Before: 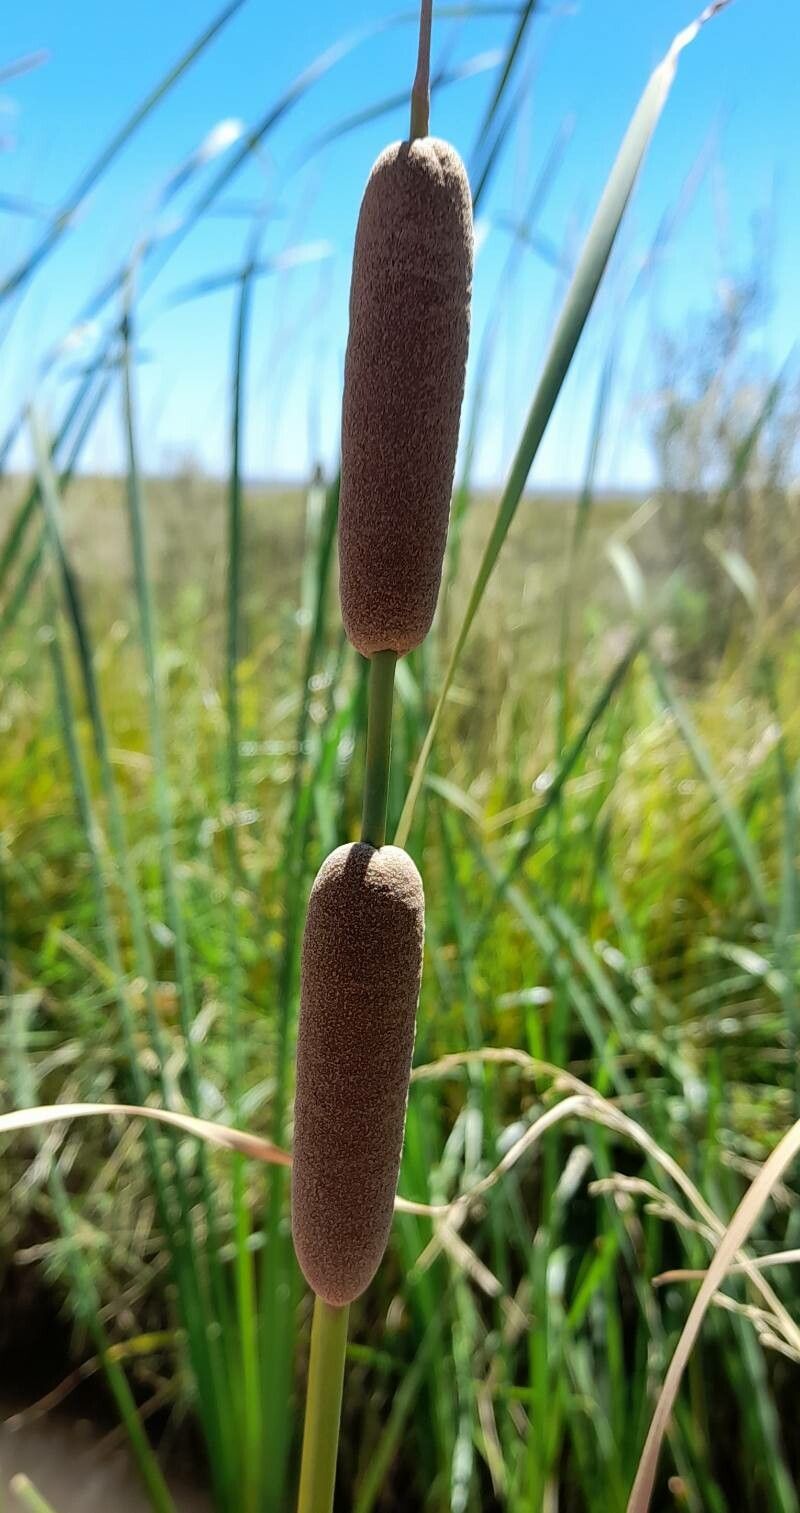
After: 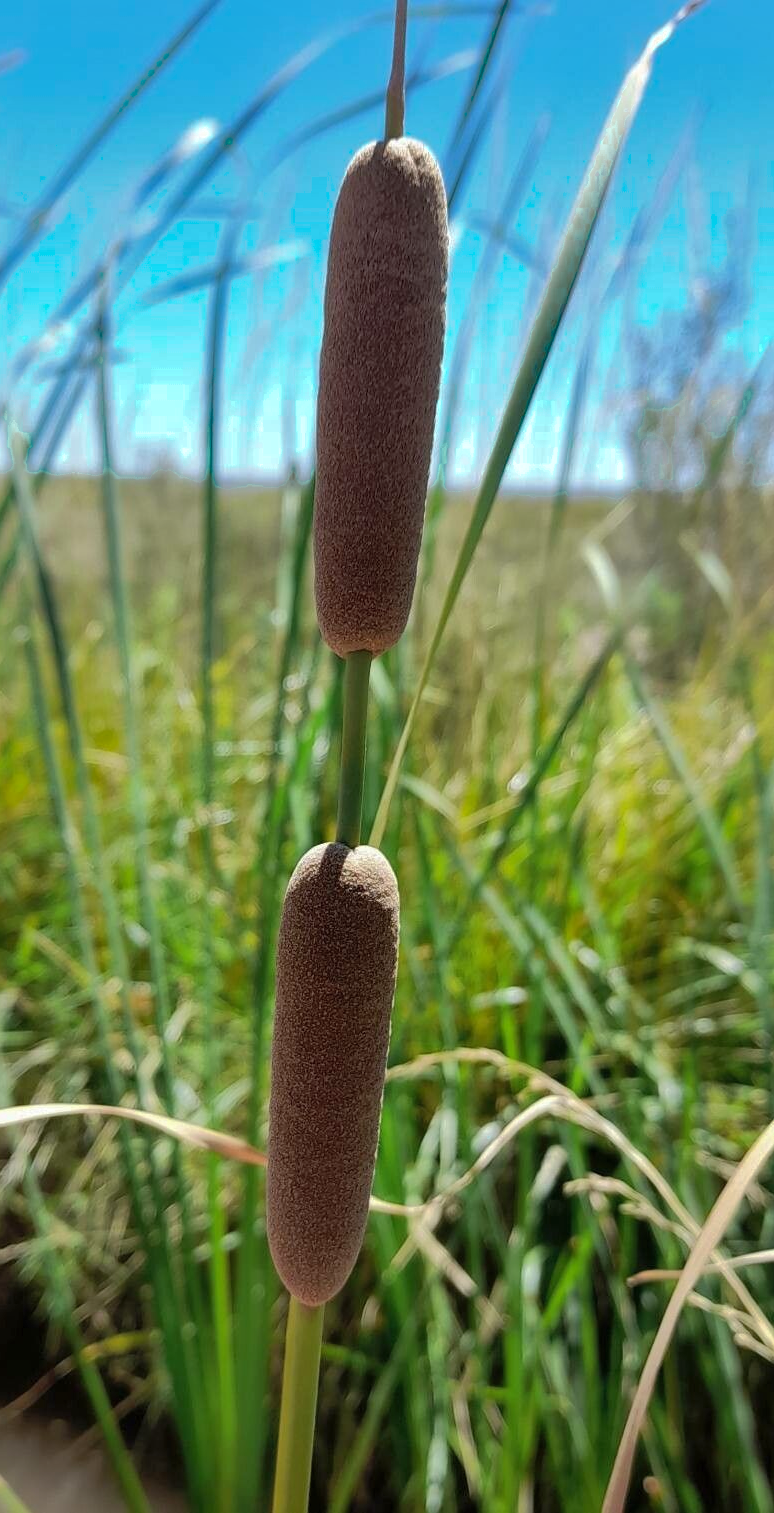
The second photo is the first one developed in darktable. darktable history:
shadows and highlights: shadows 40, highlights -60
crop and rotate: left 3.238%
color zones: curves: ch0 [(0.25, 0.5) (0.423, 0.5) (0.443, 0.5) (0.521, 0.756) (0.568, 0.5) (0.576, 0.5) (0.75, 0.5)]; ch1 [(0.25, 0.5) (0.423, 0.5) (0.443, 0.5) (0.539, 0.873) (0.624, 0.565) (0.631, 0.5) (0.75, 0.5)]
